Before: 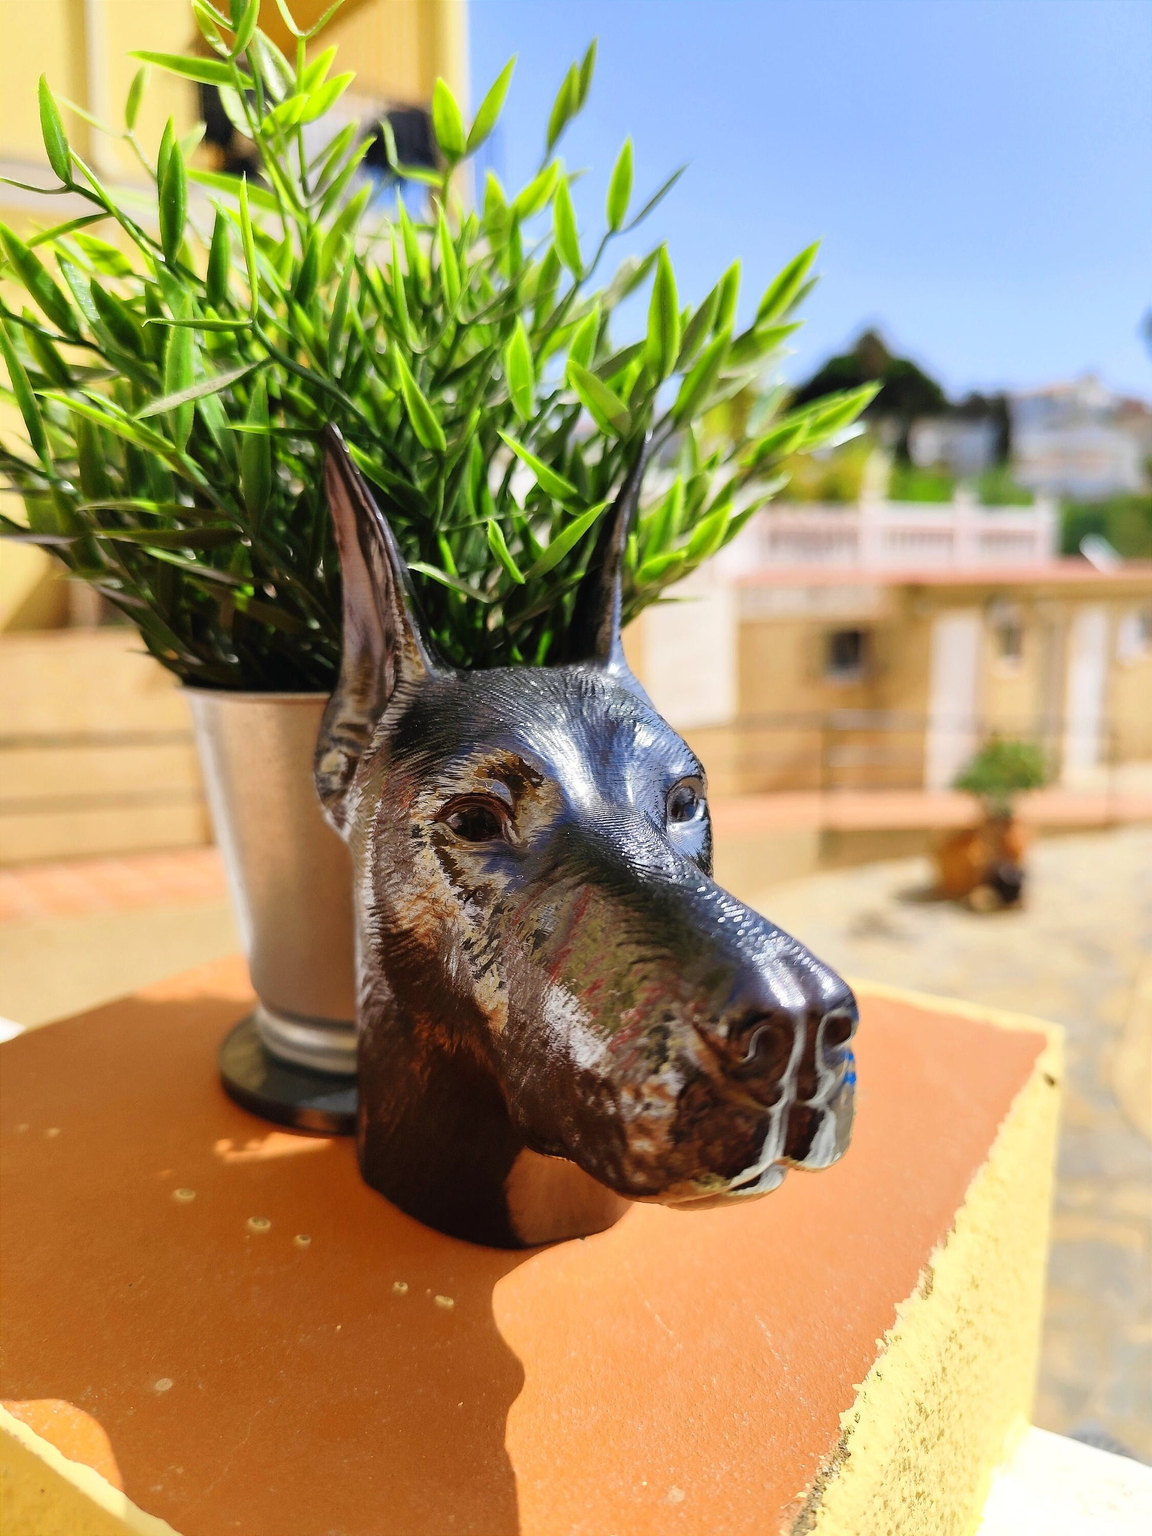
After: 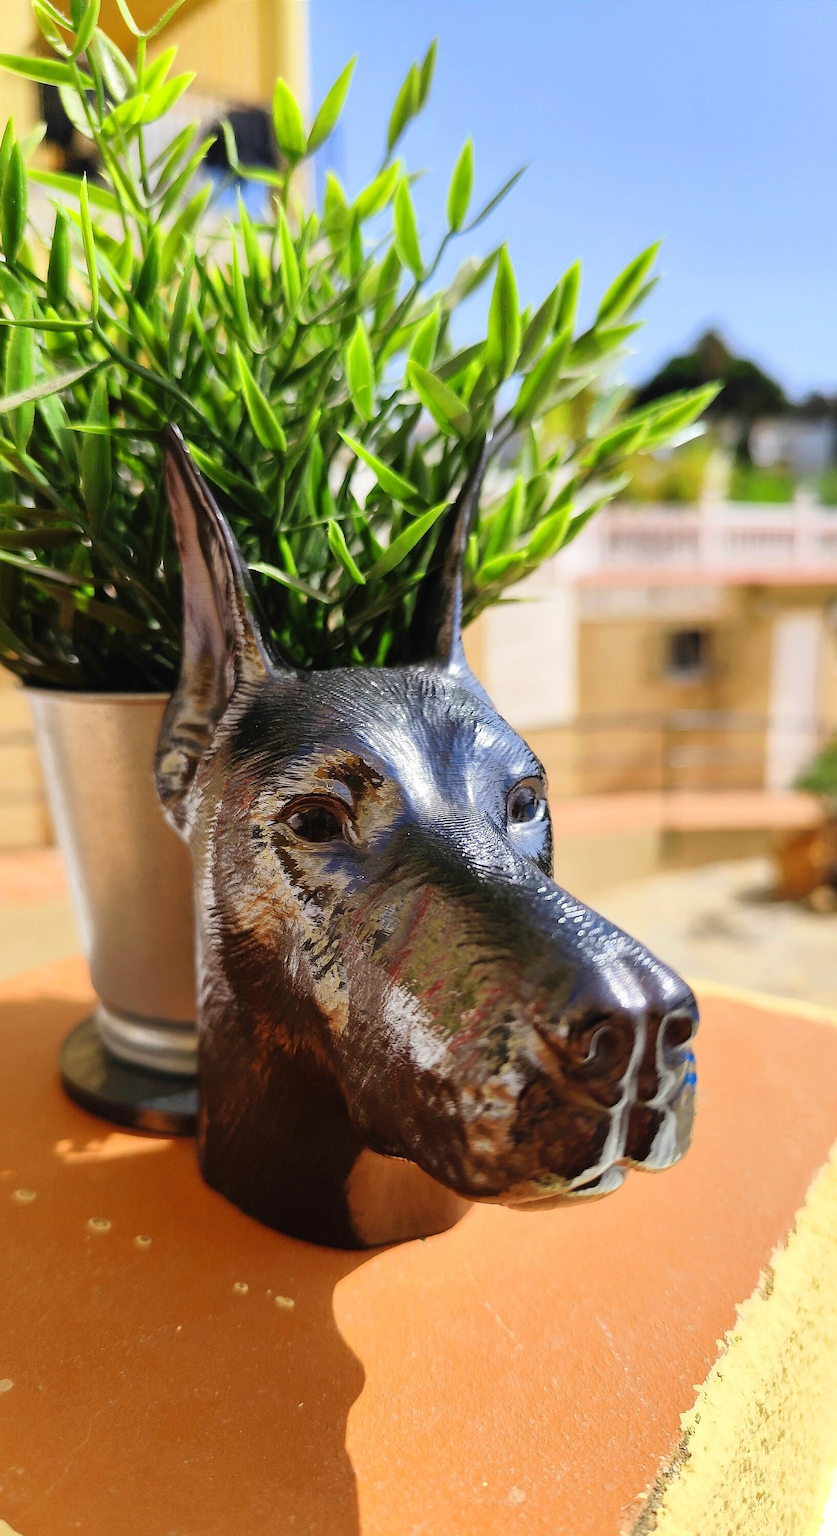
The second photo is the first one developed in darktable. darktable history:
crop: left 13.911%, right 13.33%
